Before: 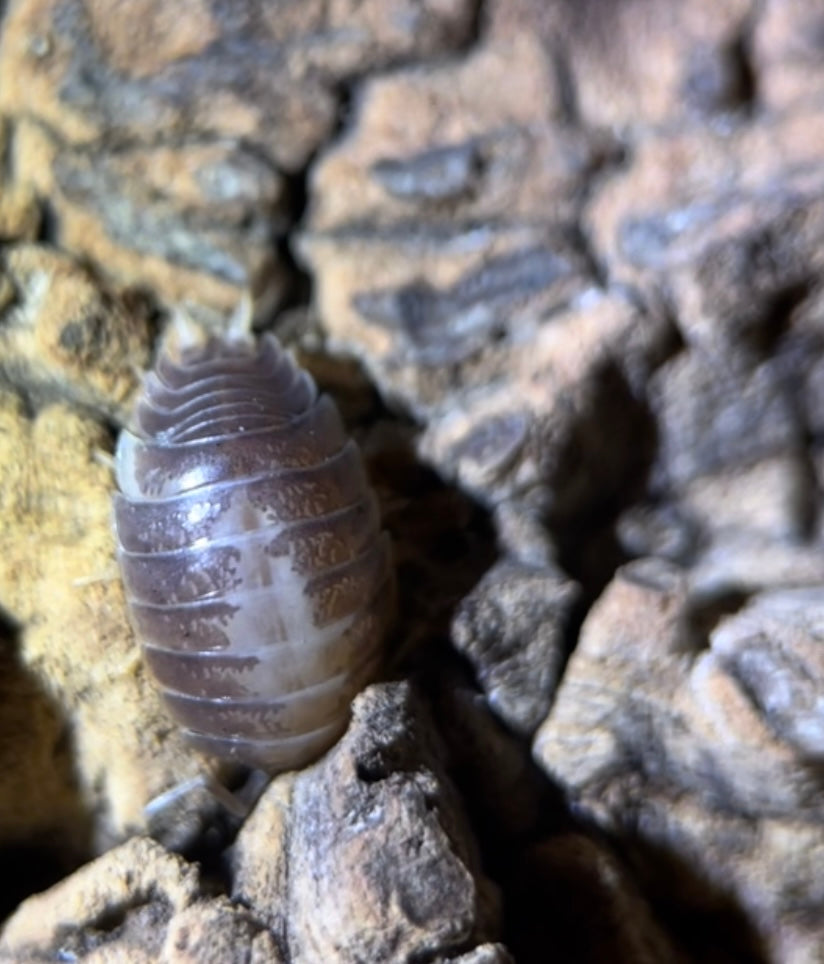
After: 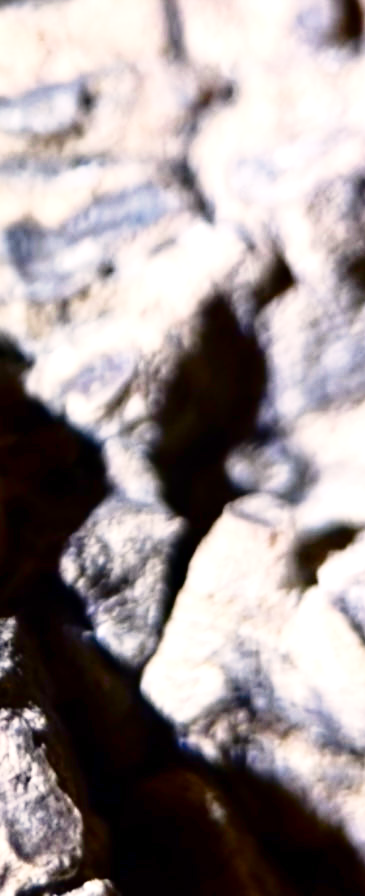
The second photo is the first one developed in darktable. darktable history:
crop: left 47.628%, top 6.643%, right 7.874%
base curve: curves: ch0 [(0, 0) (0.028, 0.03) (0.121, 0.232) (0.46, 0.748) (0.859, 0.968) (1, 1)], preserve colors none
color correction: highlights a* 3.84, highlights b* 5.07
exposure: black level correction 0, exposure 1 EV, compensate exposure bias true, compensate highlight preservation false
contrast brightness saturation: contrast 0.1, brightness -0.26, saturation 0.14
